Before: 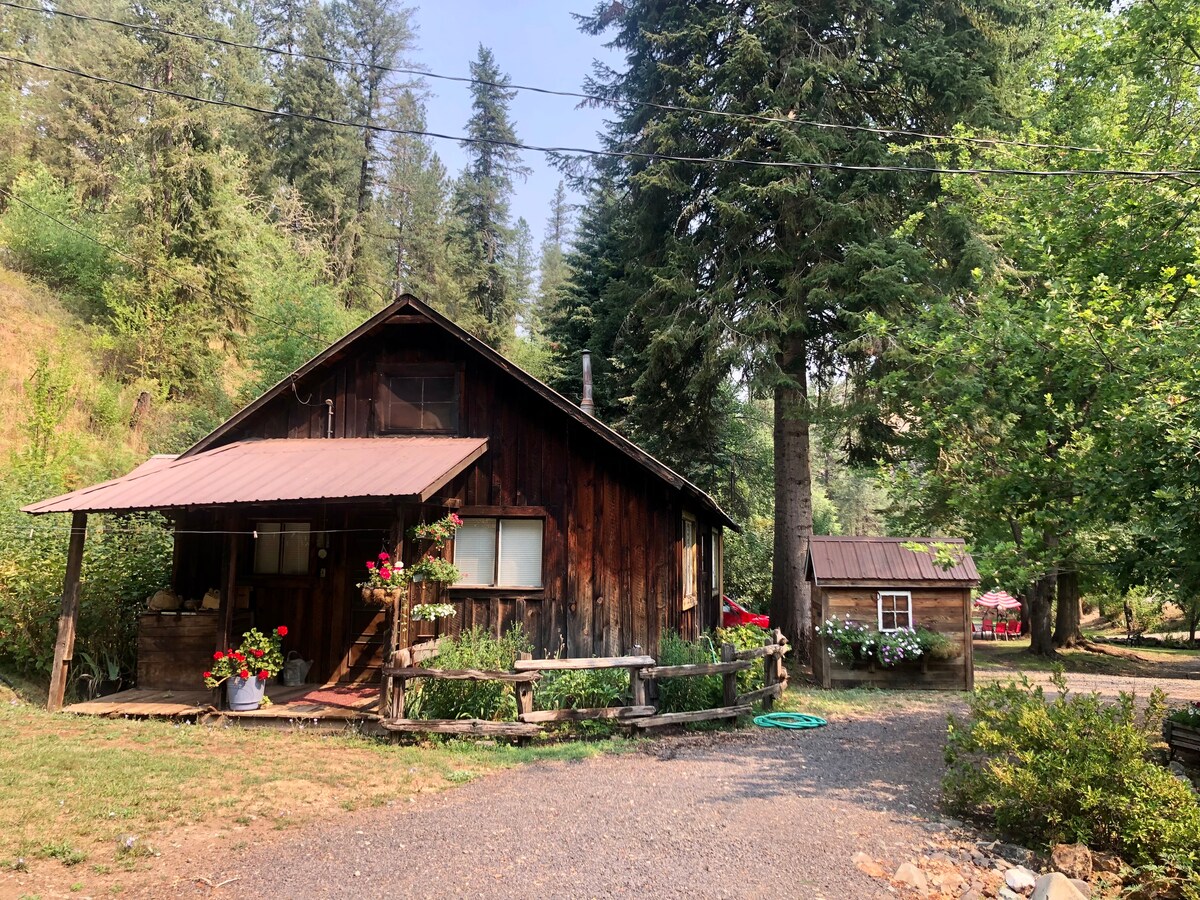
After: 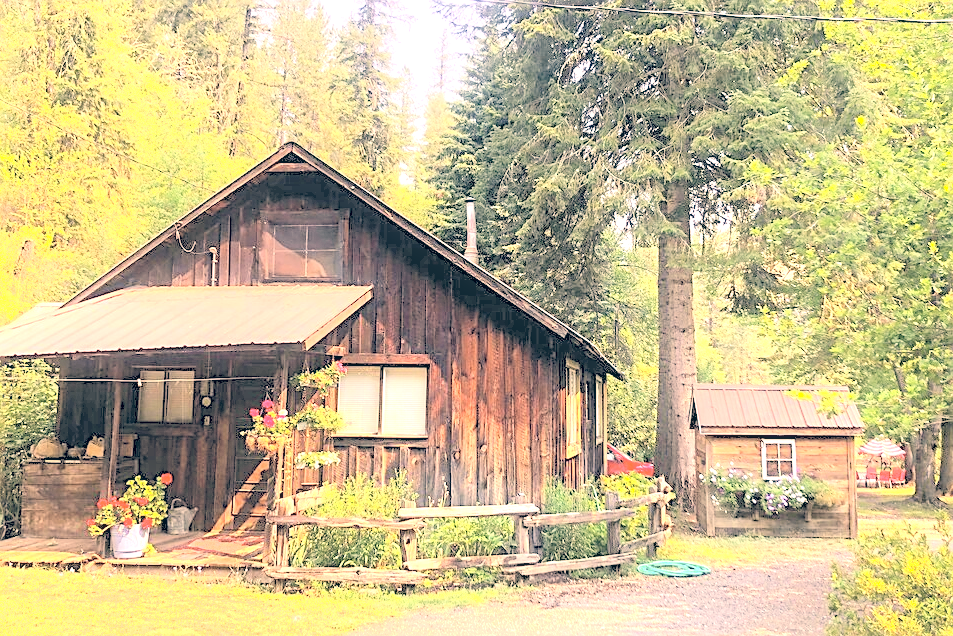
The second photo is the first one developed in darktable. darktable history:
crop: left 9.712%, top 16.928%, right 10.845%, bottom 12.332%
local contrast: on, module defaults
contrast brightness saturation: brightness 1
color correction: highlights a* 10.32, highlights b* 14.66, shadows a* -9.59, shadows b* -15.02
exposure: black level correction 0, exposure 1.1 EV, compensate highlight preservation false
shadows and highlights: shadows 0, highlights 40
sharpen: on, module defaults
